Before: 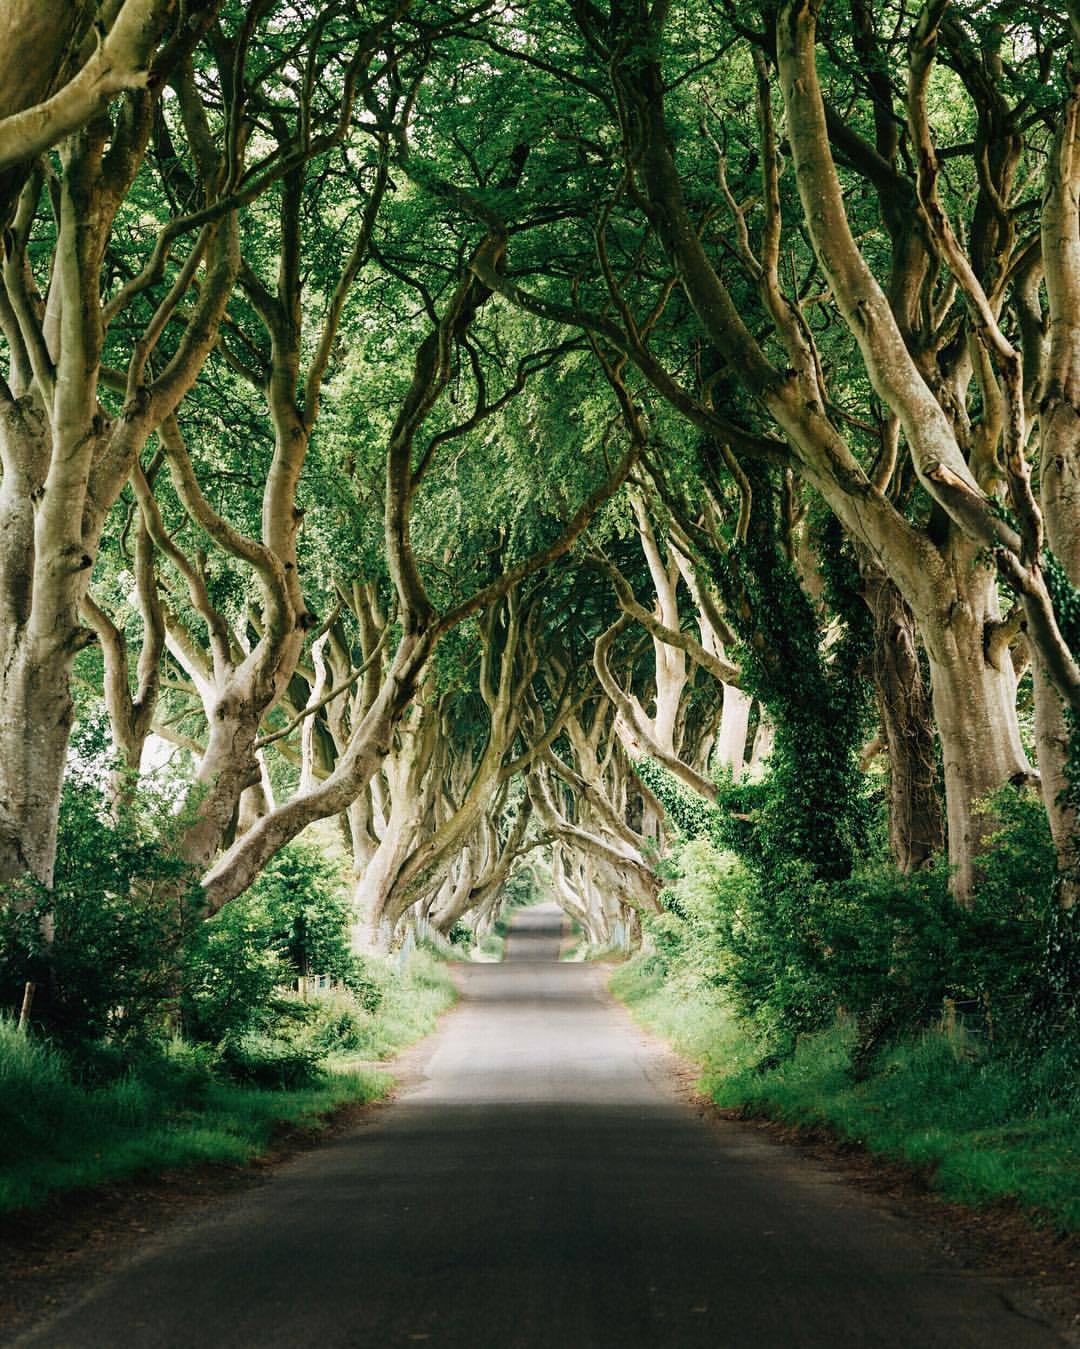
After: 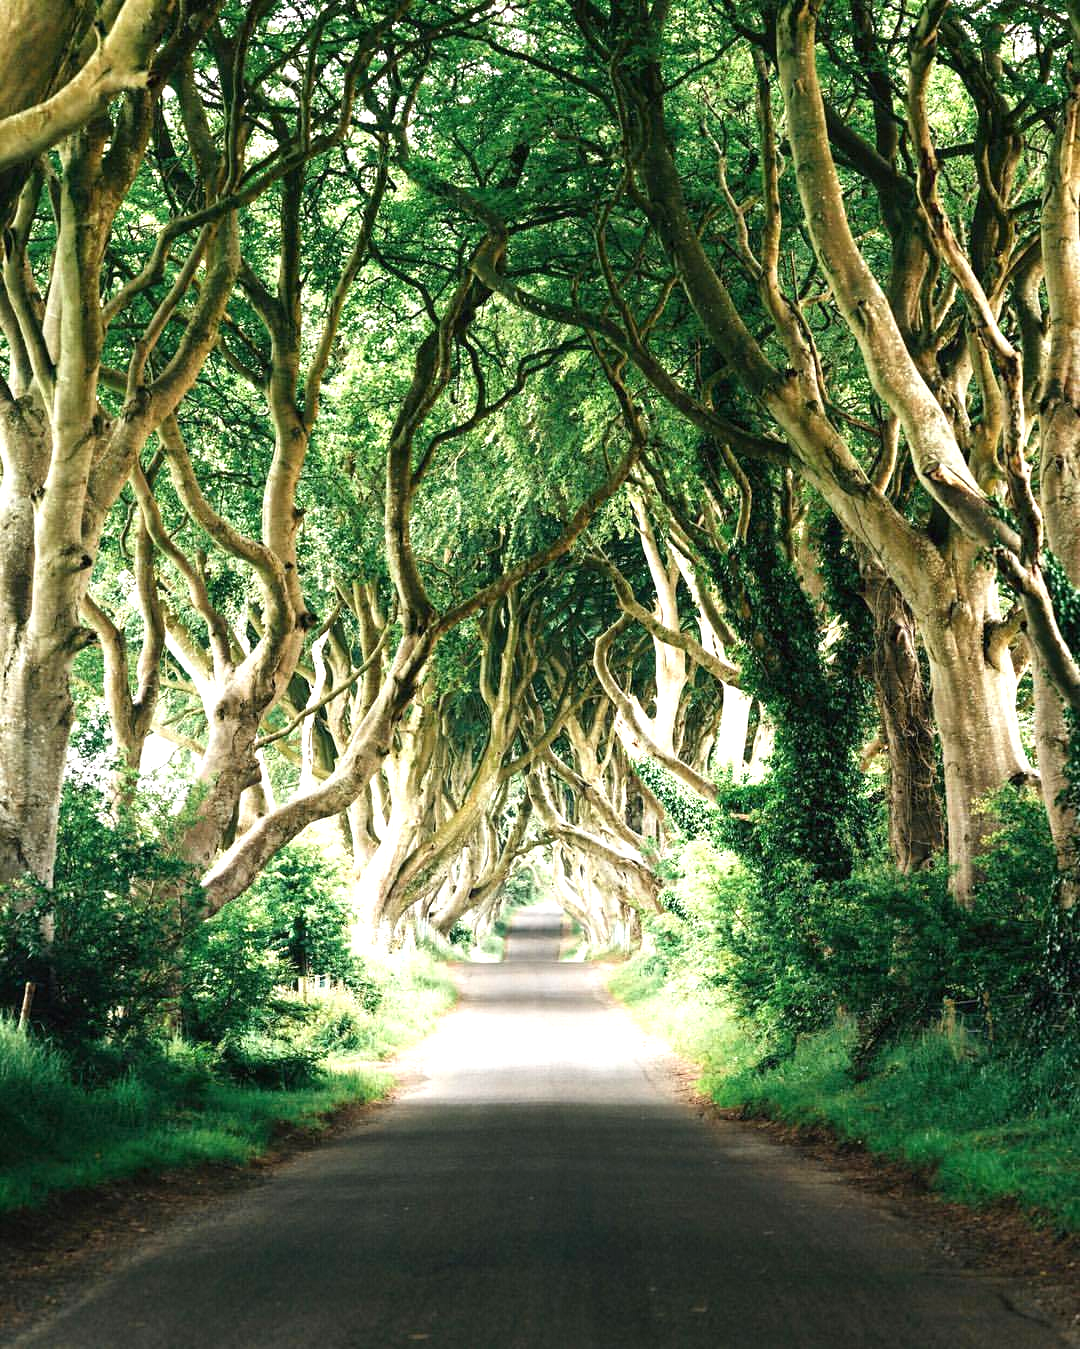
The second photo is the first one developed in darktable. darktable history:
exposure: black level correction 0, exposure 0.929 EV, compensate highlight preservation false
